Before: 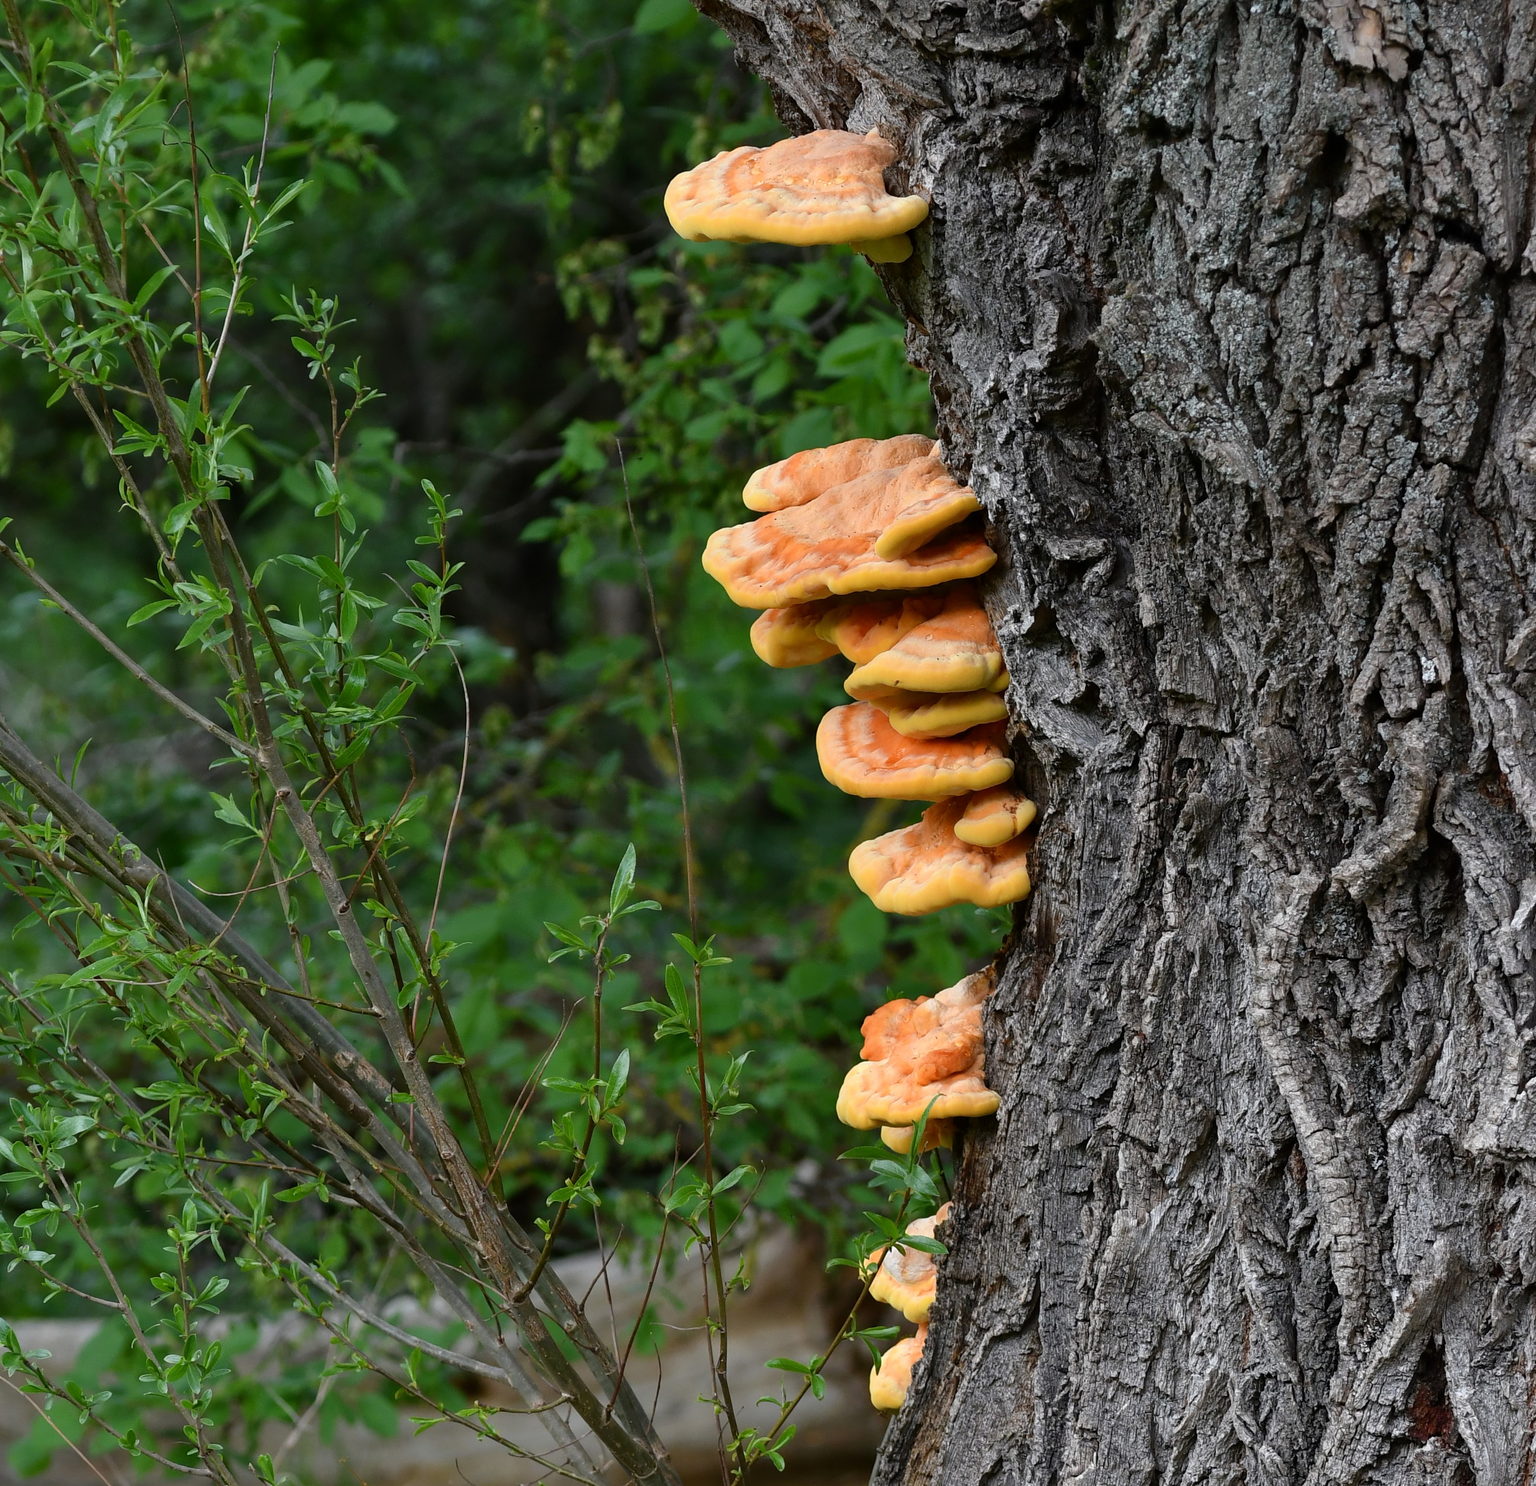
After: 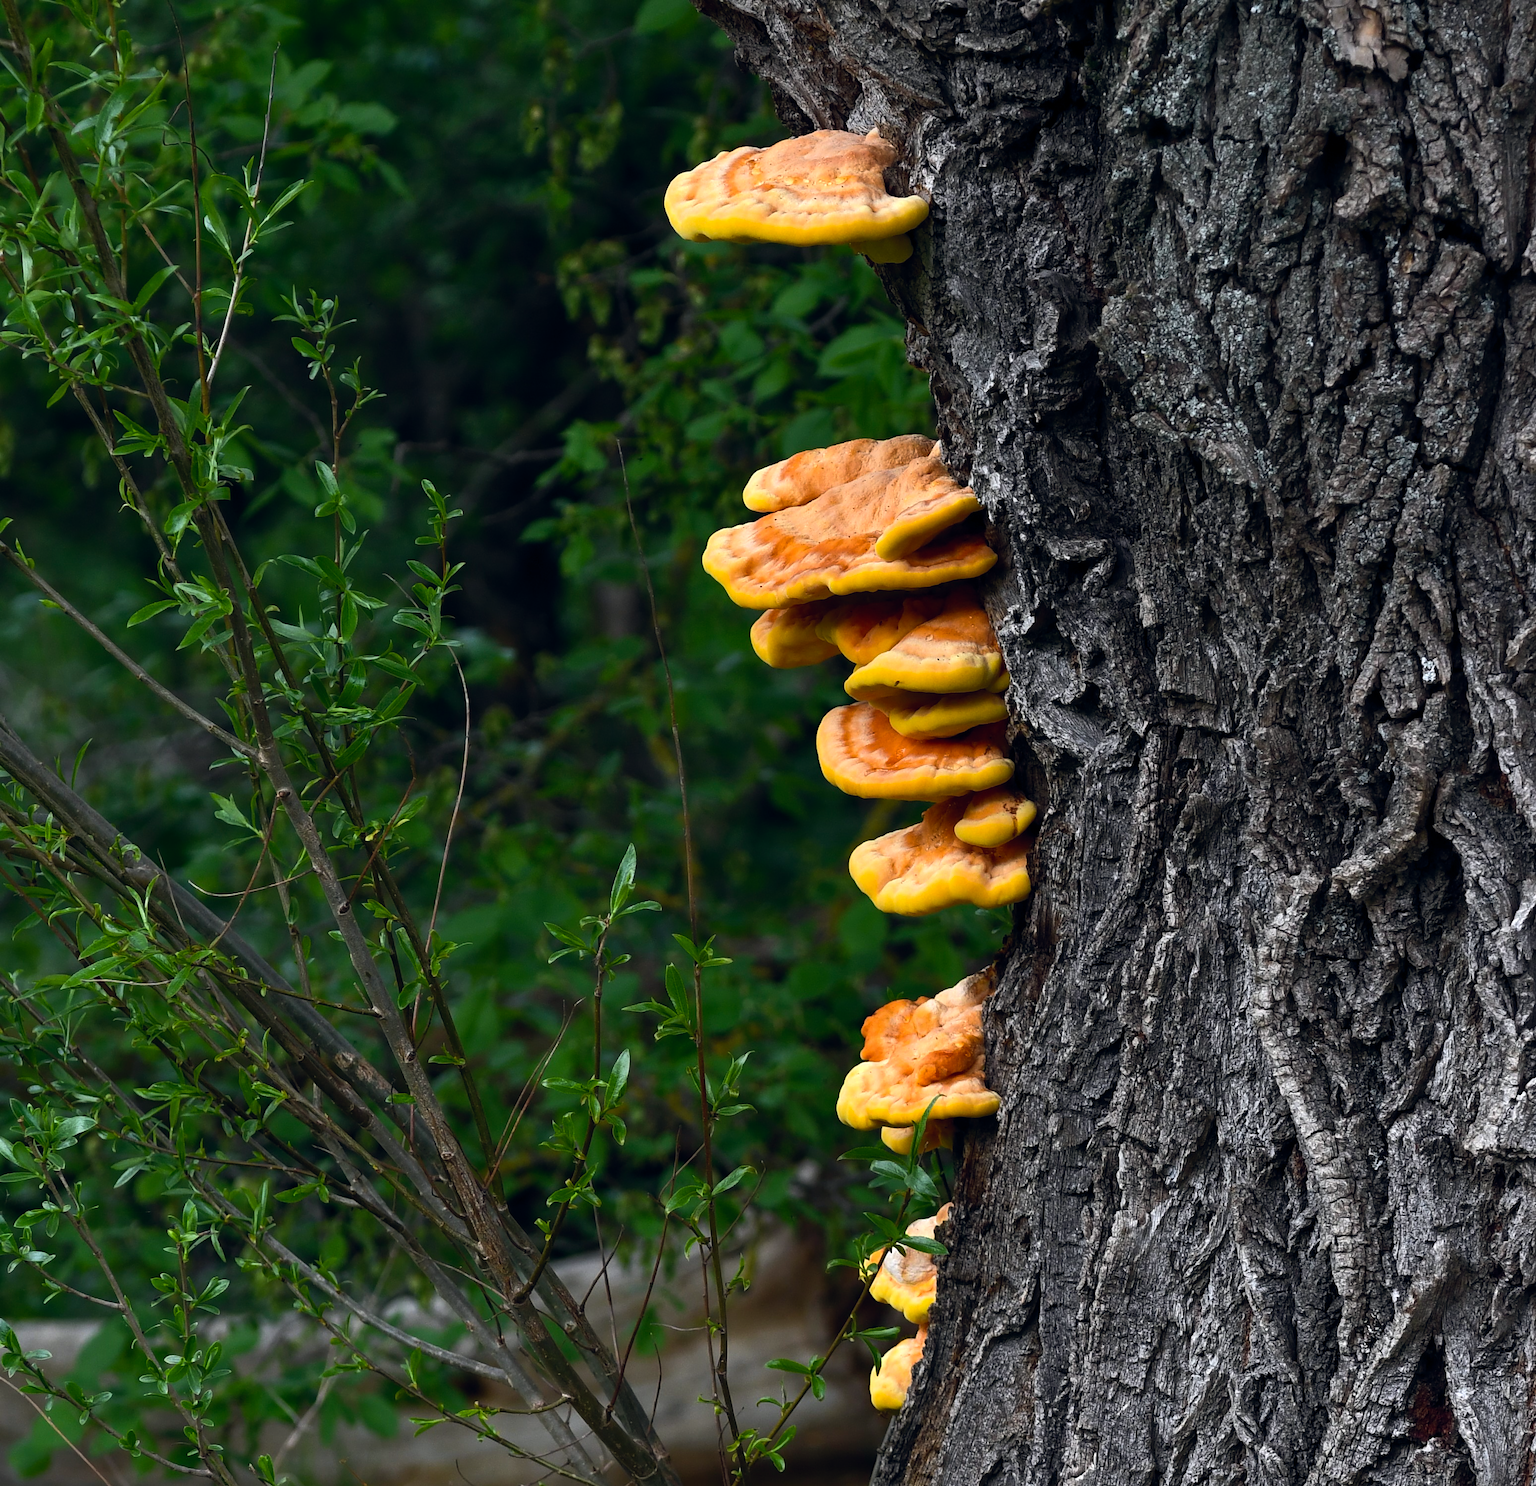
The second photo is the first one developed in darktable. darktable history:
color balance rgb: power › hue 61.54°, highlights gain › luminance 14.791%, global offset › chroma 0.1%, global offset › hue 253.99°, linear chroma grading › global chroma -1.275%, perceptual saturation grading › global saturation 25.853%, perceptual brilliance grading › highlights 3.142%, perceptual brilliance grading › mid-tones -18.119%, perceptual brilliance grading › shadows -41.068%, global vibrance 19.73%
